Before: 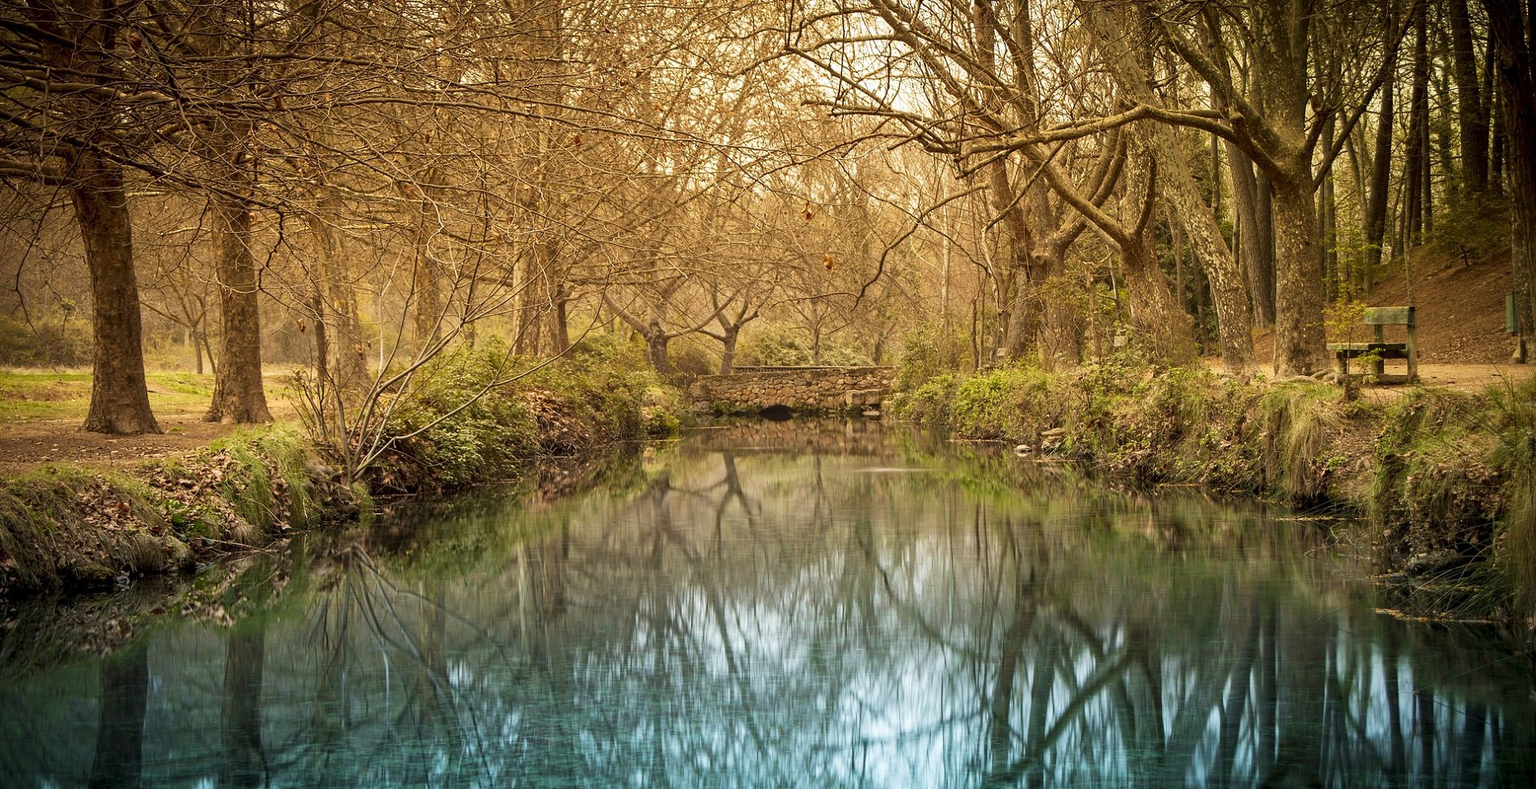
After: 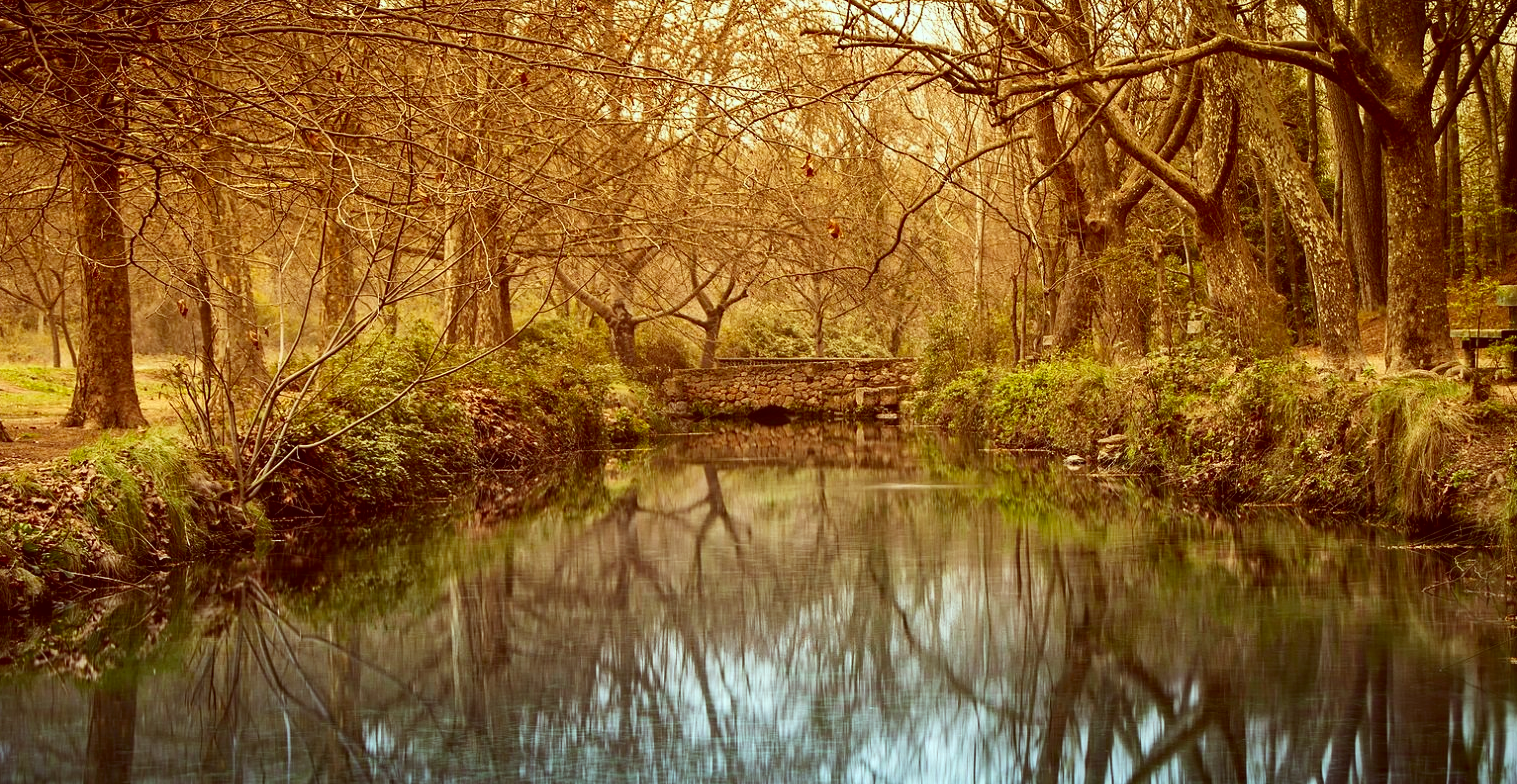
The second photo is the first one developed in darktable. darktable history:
crop and rotate: left 10.056%, top 9.936%, right 10.014%, bottom 9.681%
contrast brightness saturation: contrast 0.135, brightness -0.064, saturation 0.163
color correction: highlights a* -7.14, highlights b* -0.221, shadows a* 20.45, shadows b* 12.44
